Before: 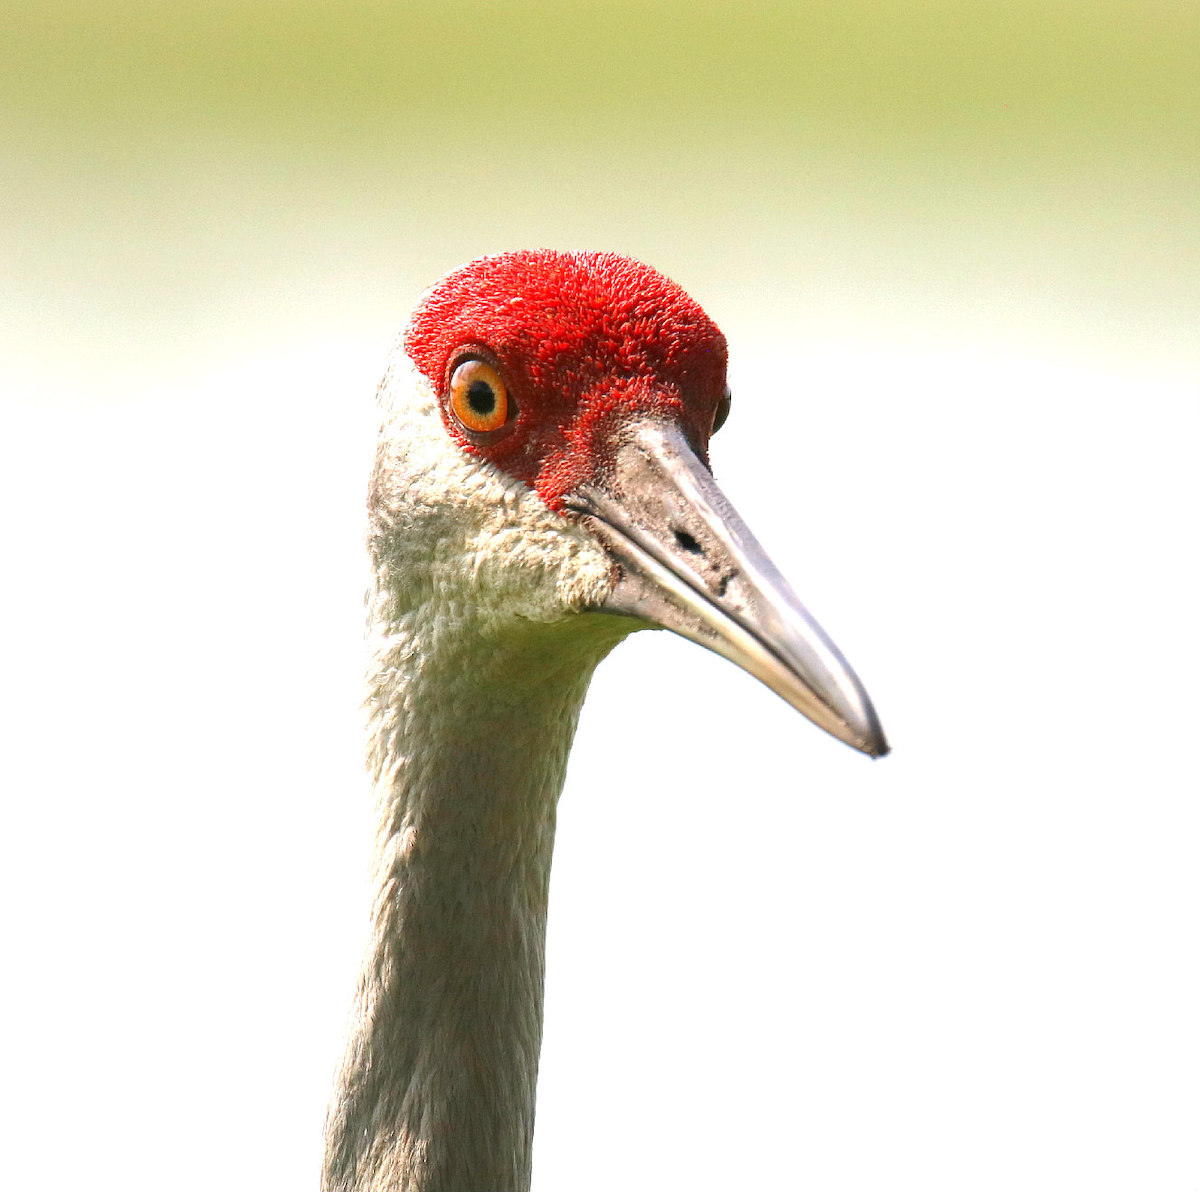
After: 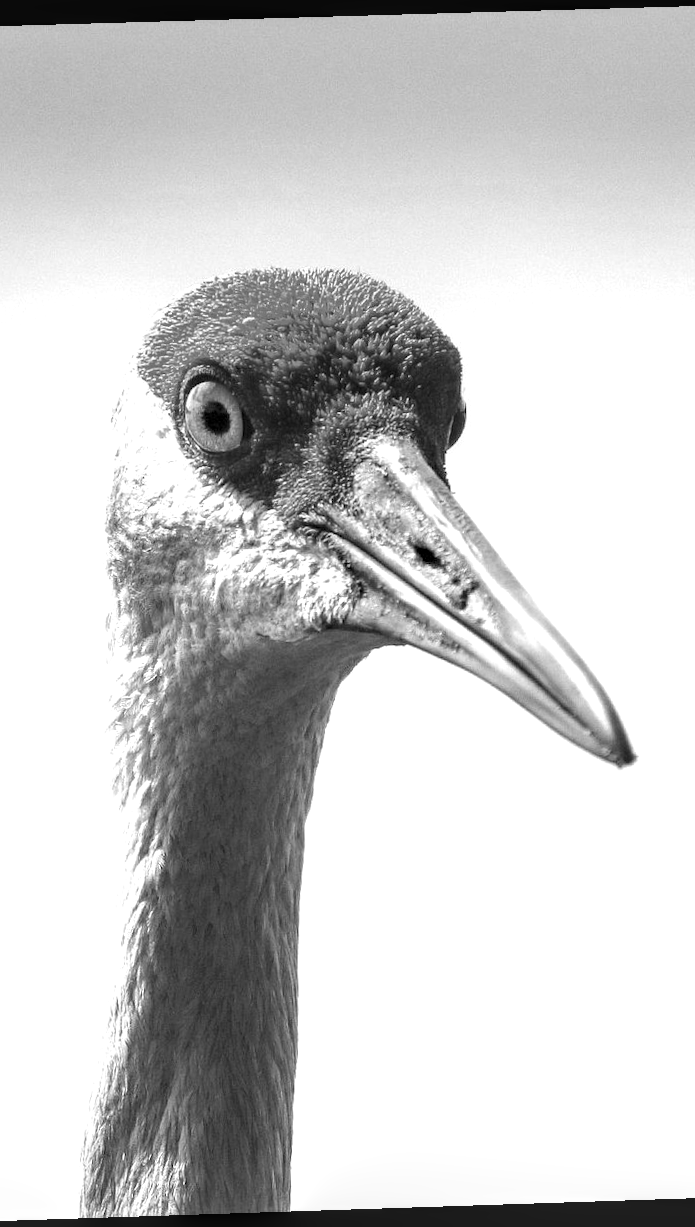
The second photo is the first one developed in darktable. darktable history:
white balance: red 0.976, blue 1.04
crop and rotate: left 22.516%, right 21.234%
rotate and perspective: rotation -1.77°, lens shift (horizontal) 0.004, automatic cropping off
local contrast: detail 142%
color zones: curves: ch0 [(0, 0.533) (0.126, 0.533) (0.234, 0.533) (0.368, 0.357) (0.5, 0.5) (0.625, 0.5) (0.74, 0.637) (0.875, 0.5)]; ch1 [(0.004, 0.708) (0.129, 0.662) (0.25, 0.5) (0.375, 0.331) (0.496, 0.396) (0.625, 0.649) (0.739, 0.26) (0.875, 0.5) (1, 0.478)]; ch2 [(0, 0.409) (0.132, 0.403) (0.236, 0.558) (0.379, 0.448) (0.5, 0.5) (0.625, 0.5) (0.691, 0.39) (0.875, 0.5)]
haze removal: compatibility mode true, adaptive false
color correction: highlights a* 17.94, highlights b* 35.39, shadows a* 1.48, shadows b* 6.42, saturation 1.01
monochrome: a 32, b 64, size 2.3
